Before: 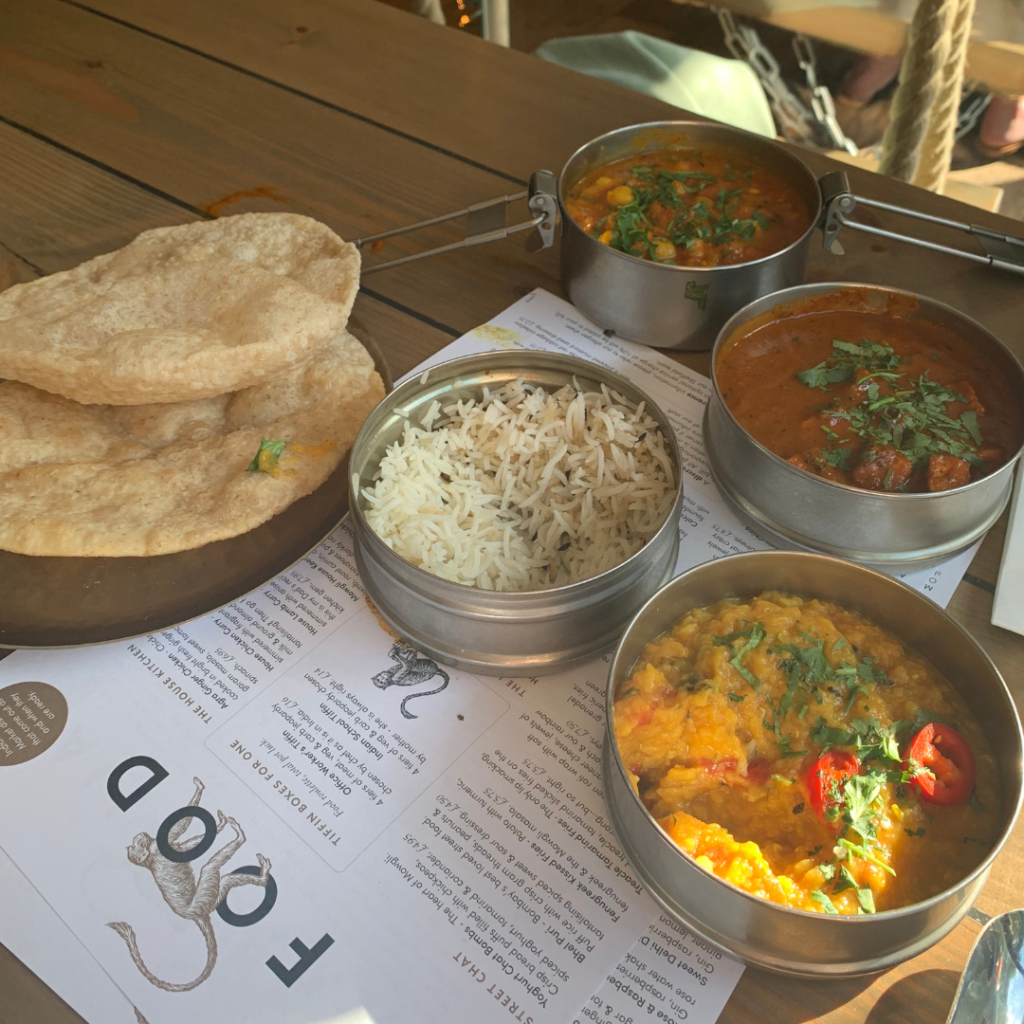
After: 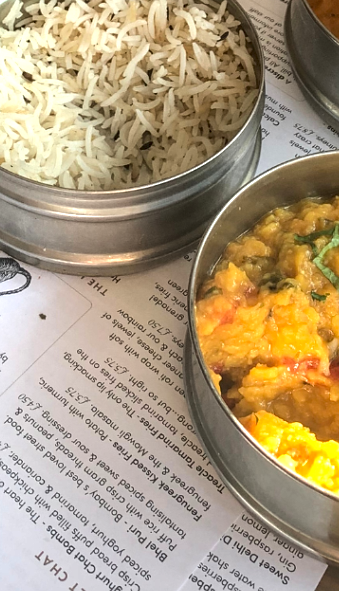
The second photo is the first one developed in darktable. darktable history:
crop: left 40.878%, top 39.176%, right 25.993%, bottom 3.081%
exposure: black level correction 0.007, exposure 0.093 EV, compensate highlight preservation false
local contrast: highlights 25%, detail 130%
tone equalizer: -8 EV -0.75 EV, -7 EV -0.7 EV, -6 EV -0.6 EV, -5 EV -0.4 EV, -3 EV 0.4 EV, -2 EV 0.6 EV, -1 EV 0.7 EV, +0 EV 0.75 EV, edges refinement/feathering 500, mask exposure compensation -1.57 EV, preserve details no
sharpen: radius 1, threshold 1
